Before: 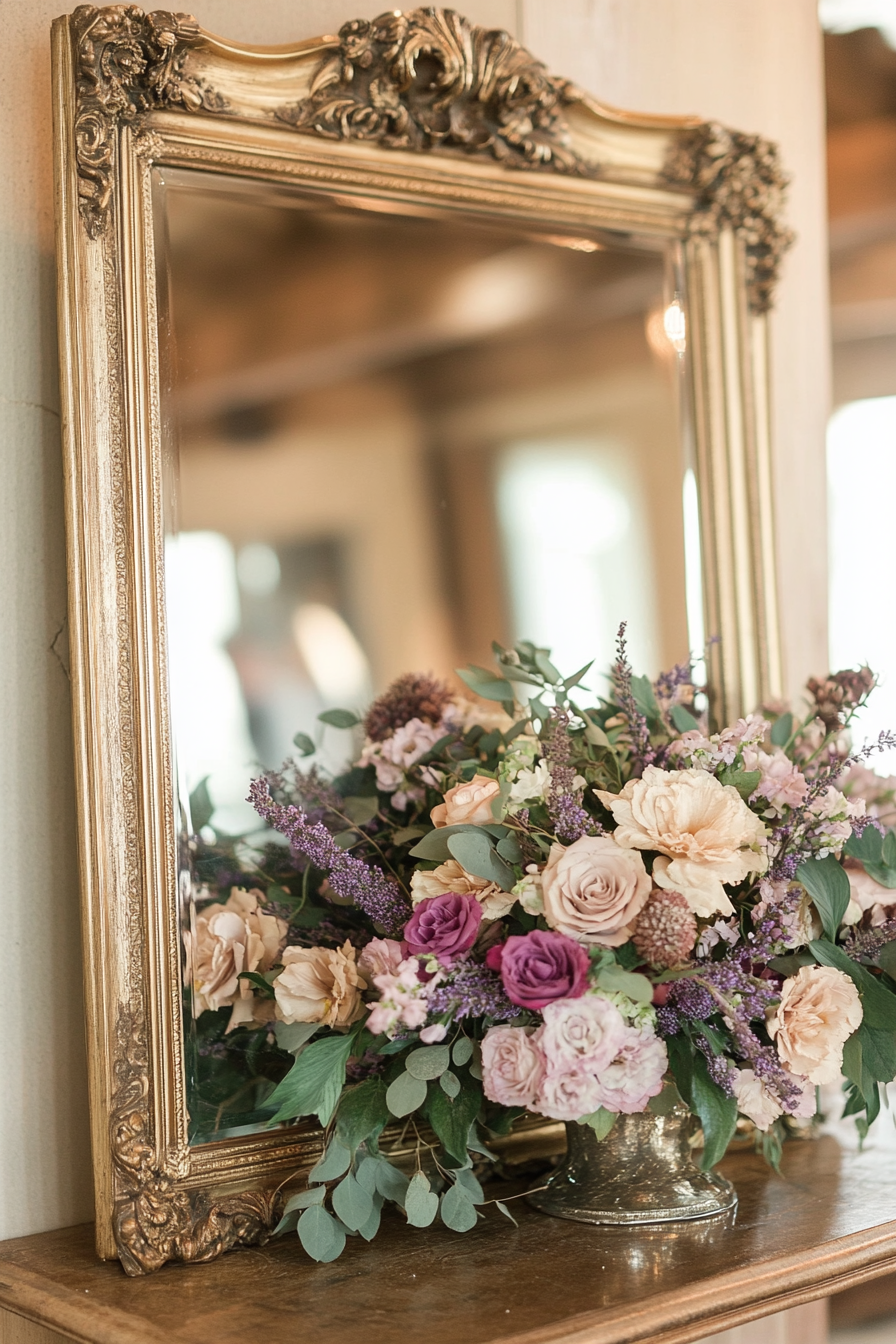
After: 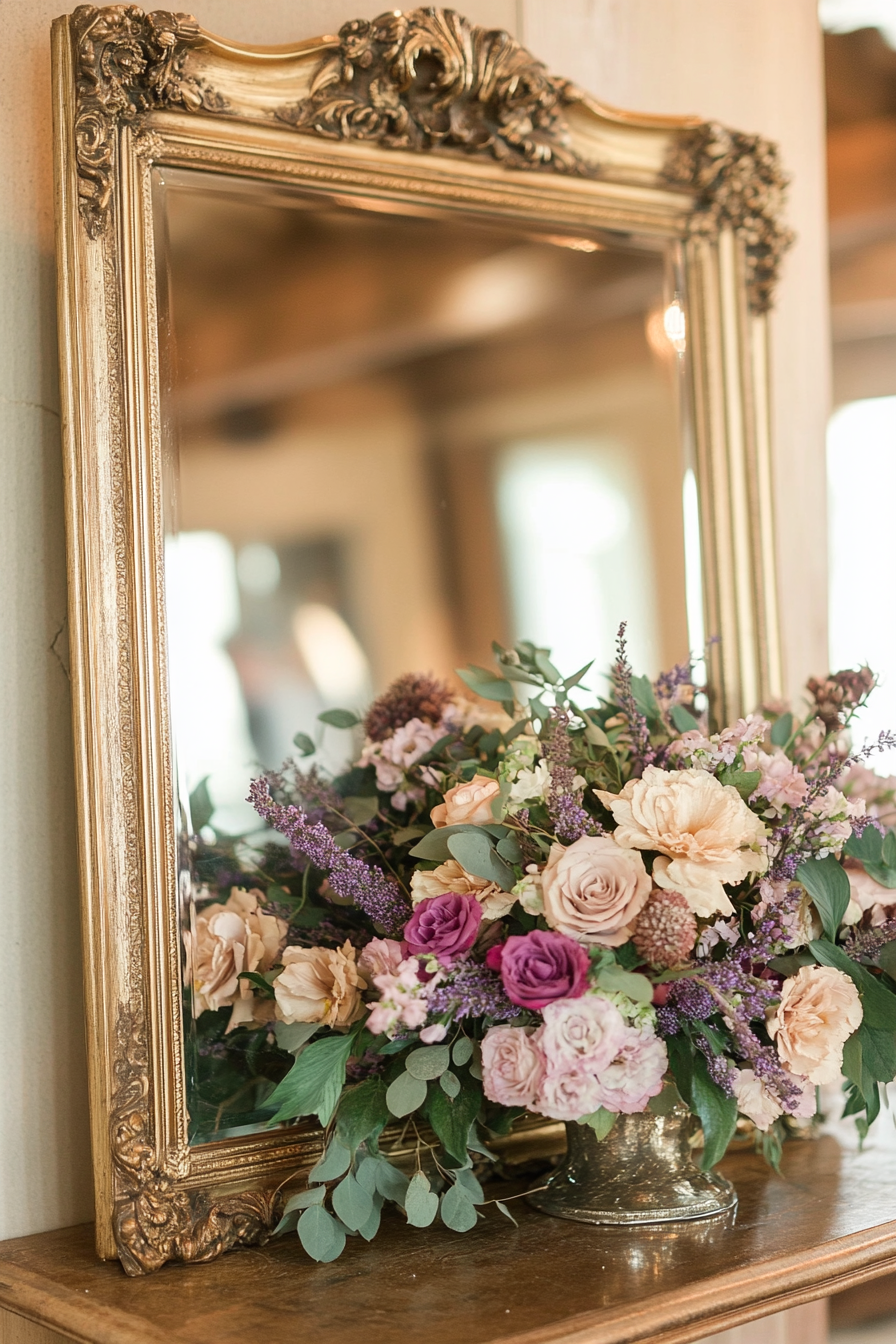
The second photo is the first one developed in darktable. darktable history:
contrast brightness saturation: saturation 0.132
